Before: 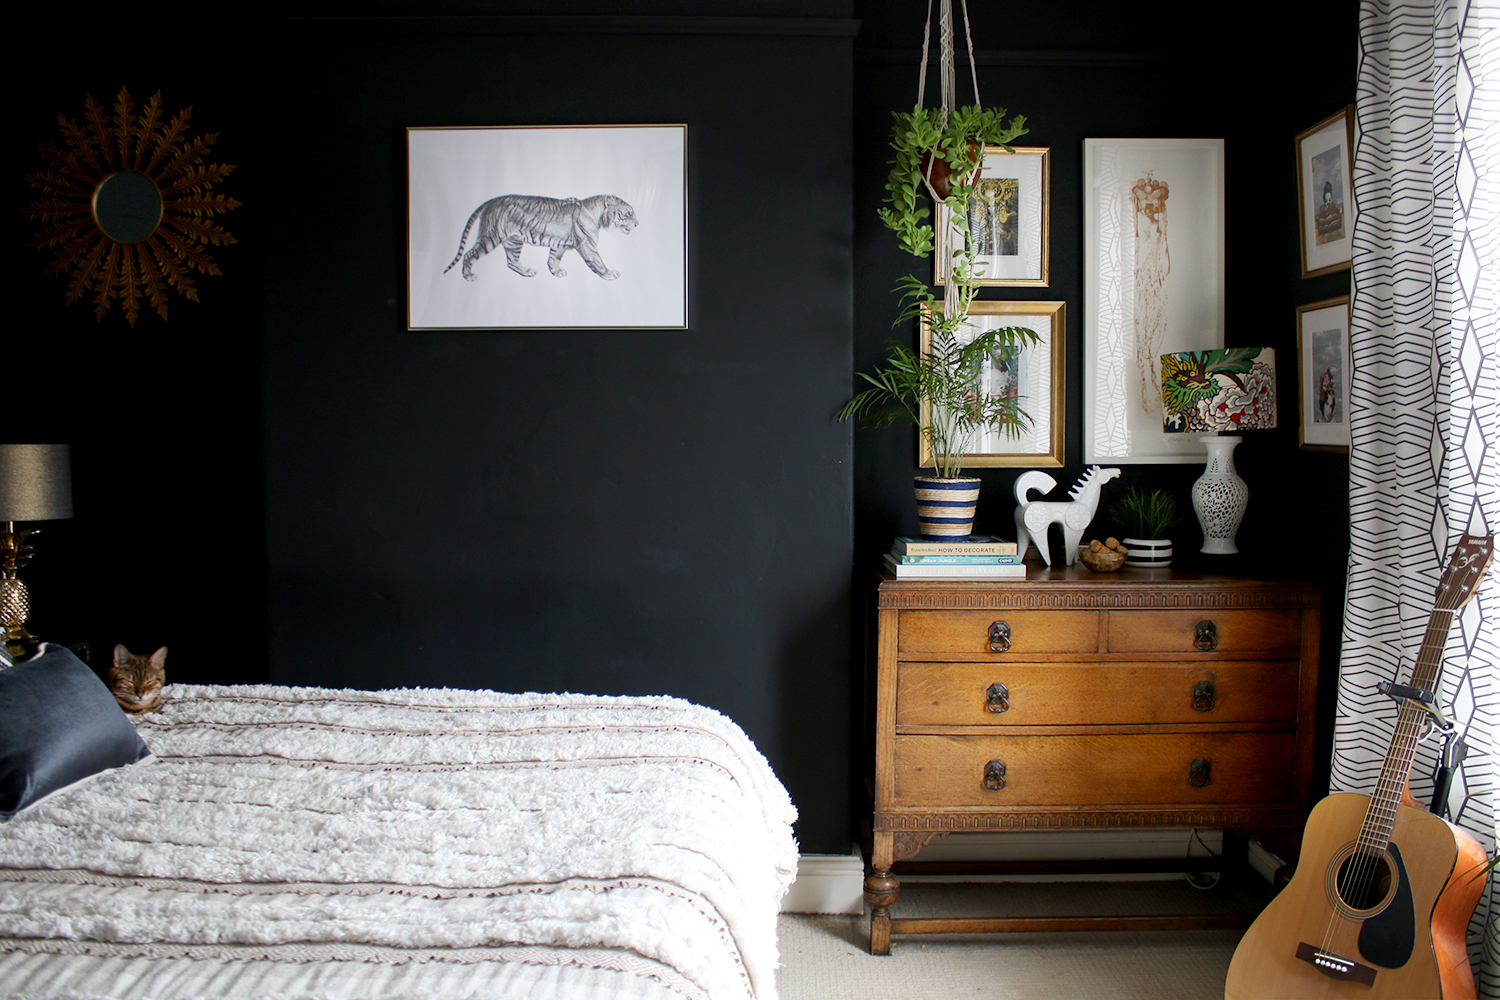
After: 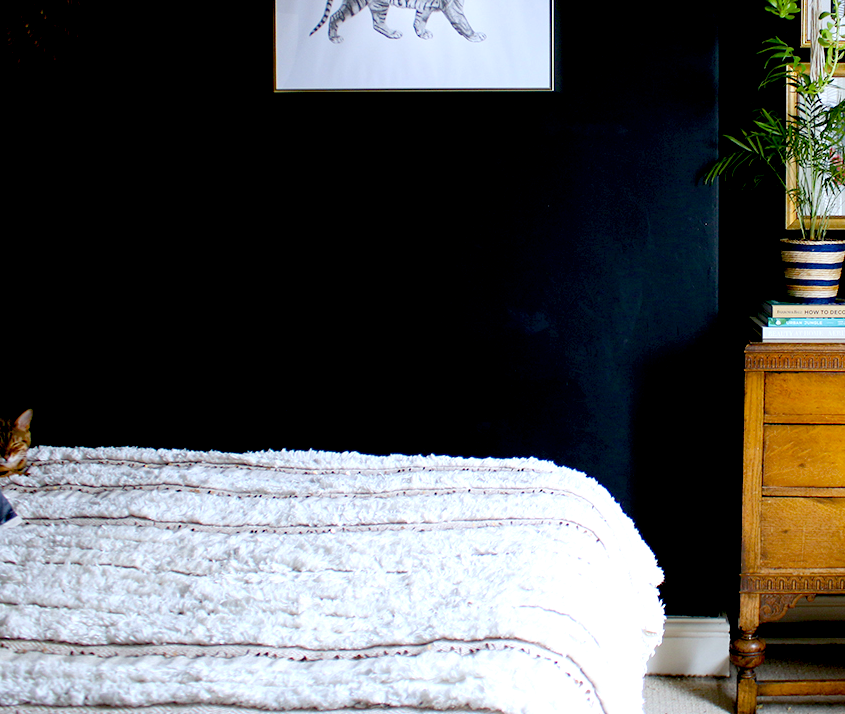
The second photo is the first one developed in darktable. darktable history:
white balance: red 0.967, blue 1.049
crop: left 8.966%, top 23.852%, right 34.699%, bottom 4.703%
color balance: output saturation 110%
exposure: black level correction 0.025, exposure 0.182 EV, compensate highlight preservation false
color balance rgb: linear chroma grading › global chroma 10%, perceptual saturation grading › global saturation 5%, perceptual brilliance grading › global brilliance 4%, global vibrance 7%, saturation formula JzAzBz (2021)
